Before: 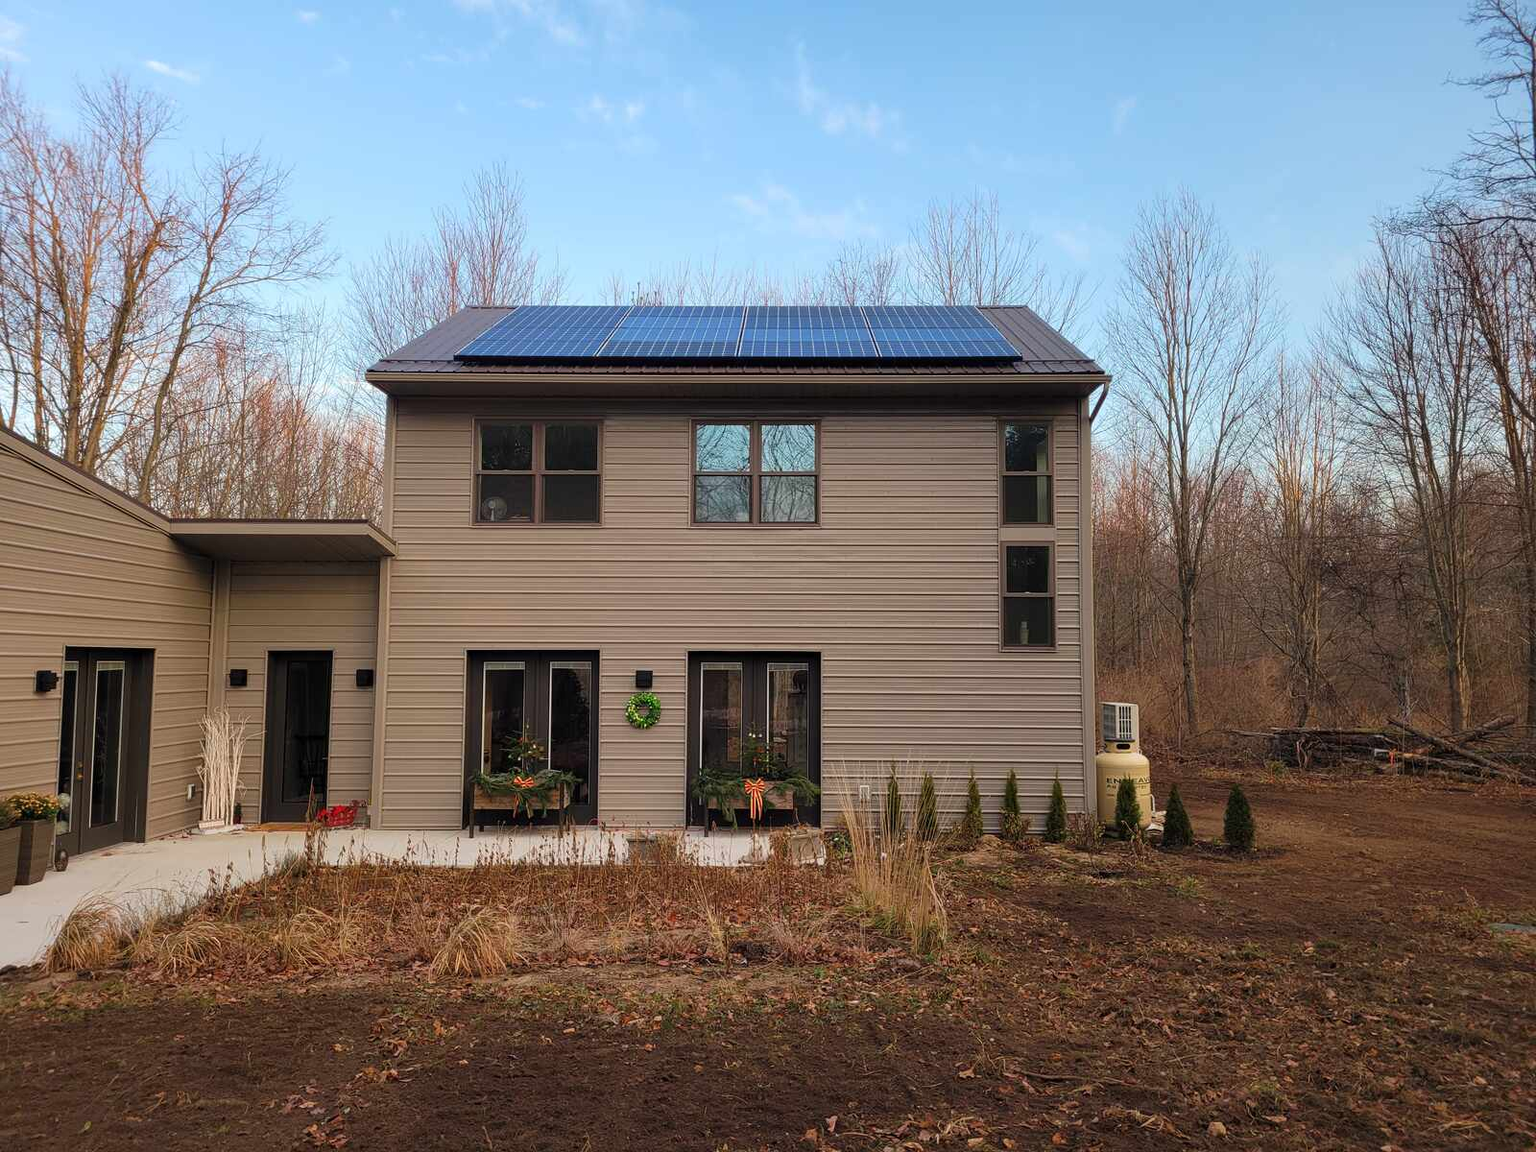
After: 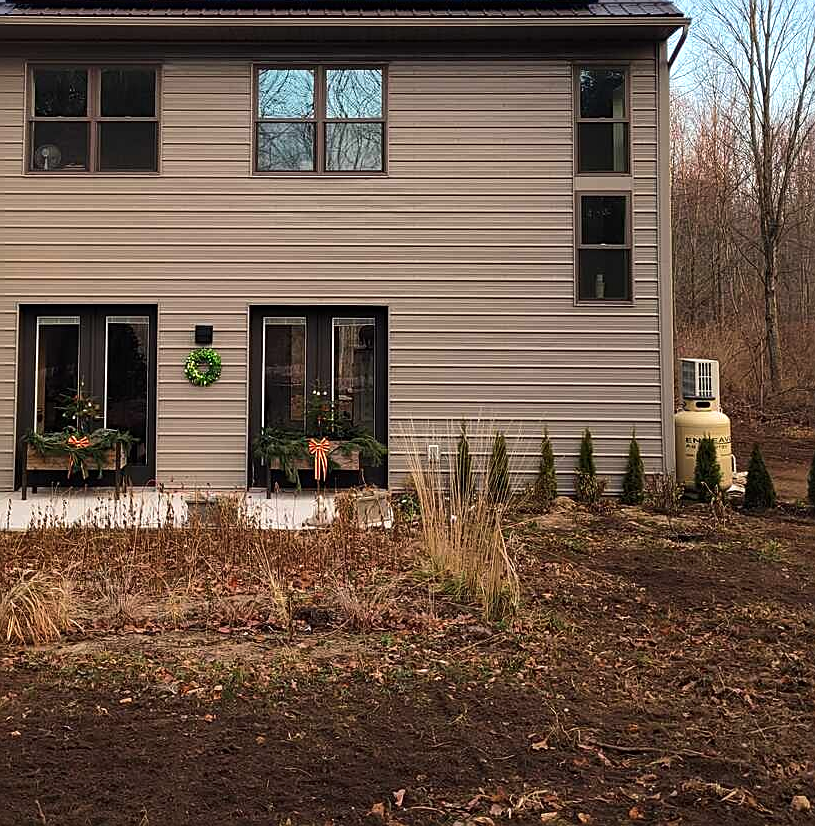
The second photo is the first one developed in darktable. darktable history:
tone equalizer: -8 EV -0.417 EV, -7 EV -0.389 EV, -6 EV -0.333 EV, -5 EV -0.222 EV, -3 EV 0.222 EV, -2 EV 0.333 EV, -1 EV 0.389 EV, +0 EV 0.417 EV, edges refinement/feathering 500, mask exposure compensation -1.25 EV, preserve details no
local contrast: mode bilateral grid, contrast 15, coarseness 36, detail 105%, midtone range 0.2
crop and rotate: left 29.237%, top 31.152%, right 19.807%
sharpen: on, module defaults
